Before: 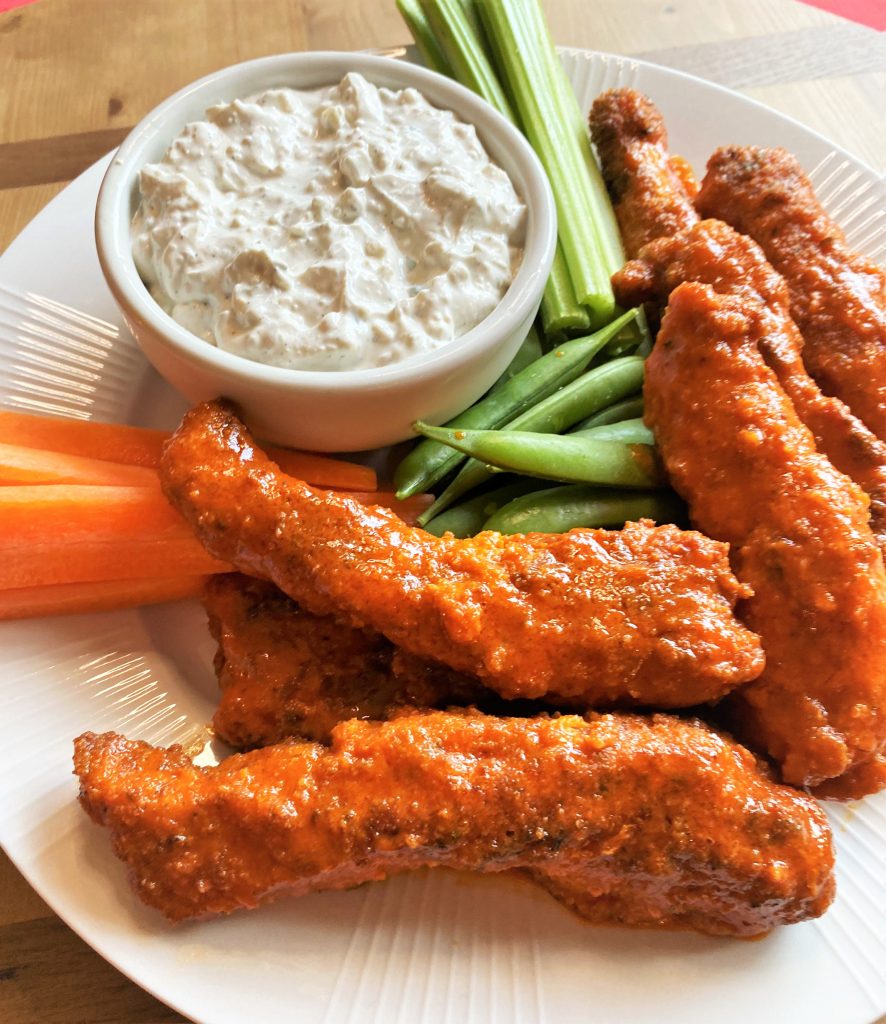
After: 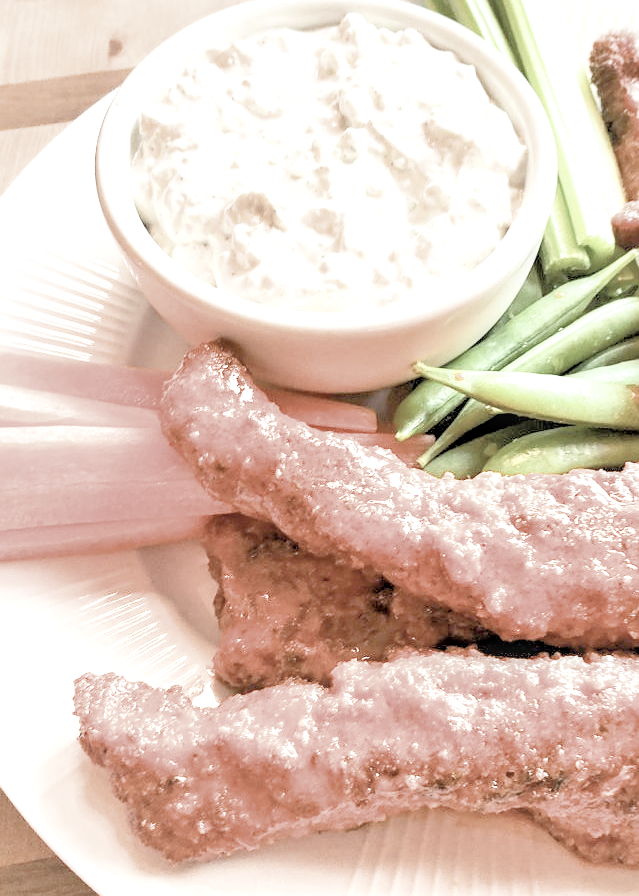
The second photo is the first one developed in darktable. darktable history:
contrast brightness saturation: saturation -0.05
filmic rgb: black relative exposure -7.65 EV, white relative exposure 4.56 EV, hardness 3.61
sharpen: radius 0.969, amount 0.604
crop: top 5.803%, right 27.864%, bottom 5.804%
tone equalizer: -7 EV 0.15 EV, -6 EV 0.6 EV, -5 EV 1.15 EV, -4 EV 1.33 EV, -3 EV 1.15 EV, -2 EV 0.6 EV, -1 EV 0.15 EV, mask exposure compensation -0.5 EV
exposure: black level correction 0.001, exposure 2.607 EV, compensate exposure bias true, compensate highlight preservation false
color correction: saturation 0.5
local contrast: detail 130%
